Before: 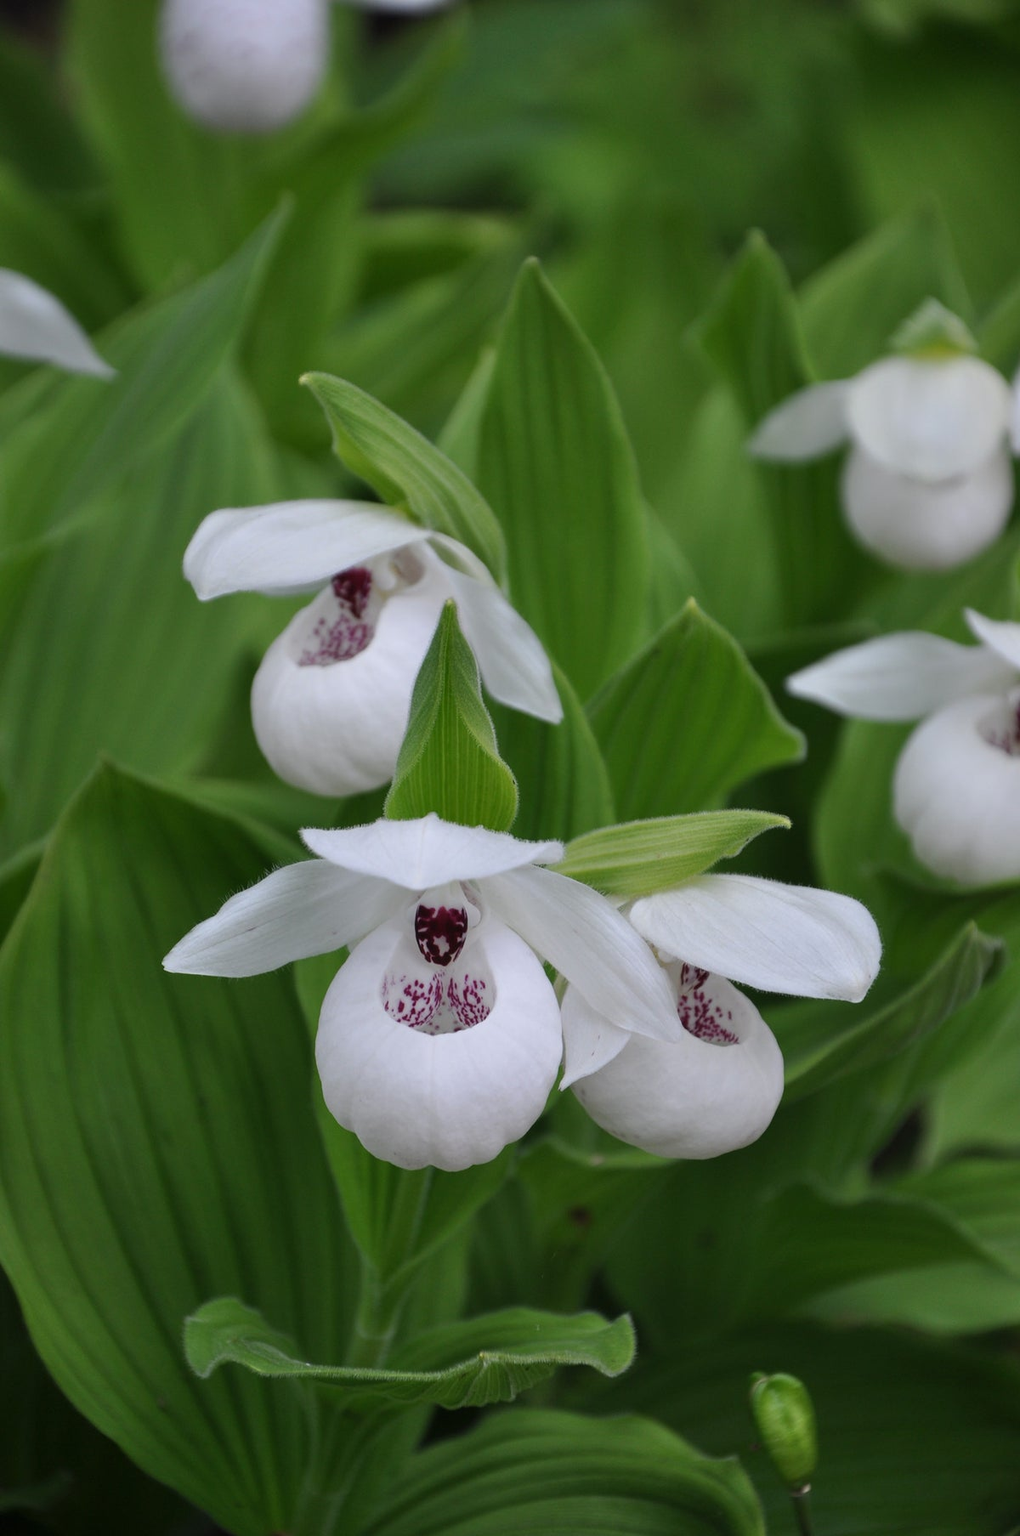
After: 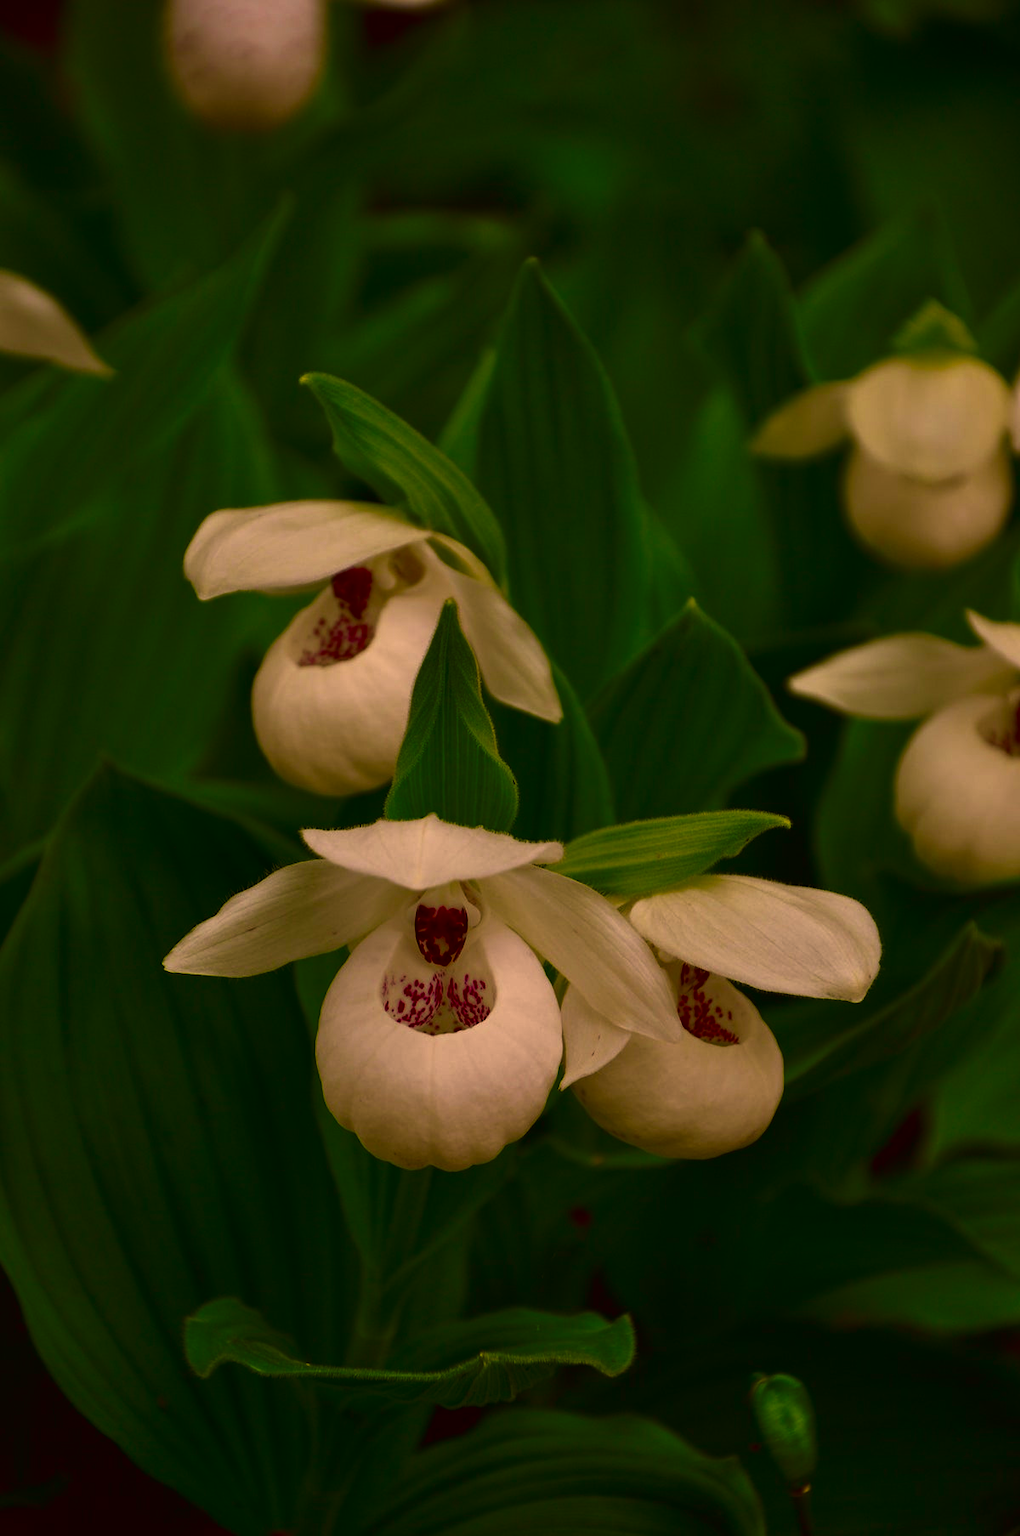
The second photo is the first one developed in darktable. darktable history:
color correction: highlights a* 10.44, highlights b* 30.04, shadows a* 2.73, shadows b* 17.51, saturation 1.72
contrast brightness saturation: brightness -0.52
